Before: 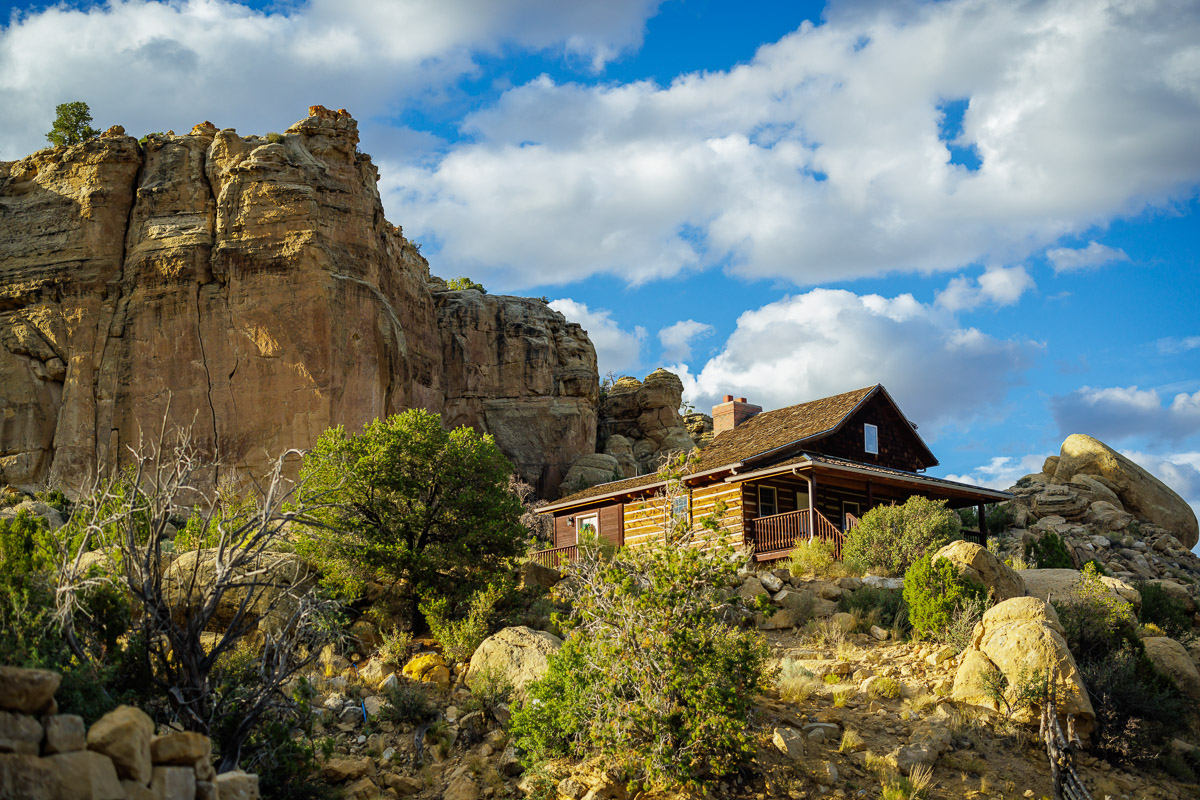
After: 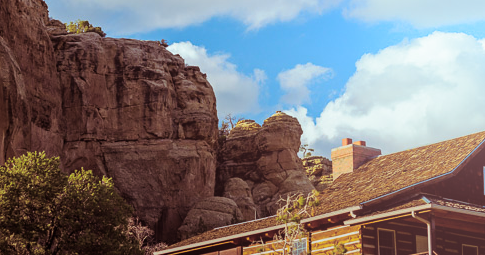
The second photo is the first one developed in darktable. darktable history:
crop: left 31.751%, top 32.172%, right 27.8%, bottom 35.83%
bloom: on, module defaults
split-toning: highlights › hue 180°
graduated density: rotation -180°, offset 27.42
